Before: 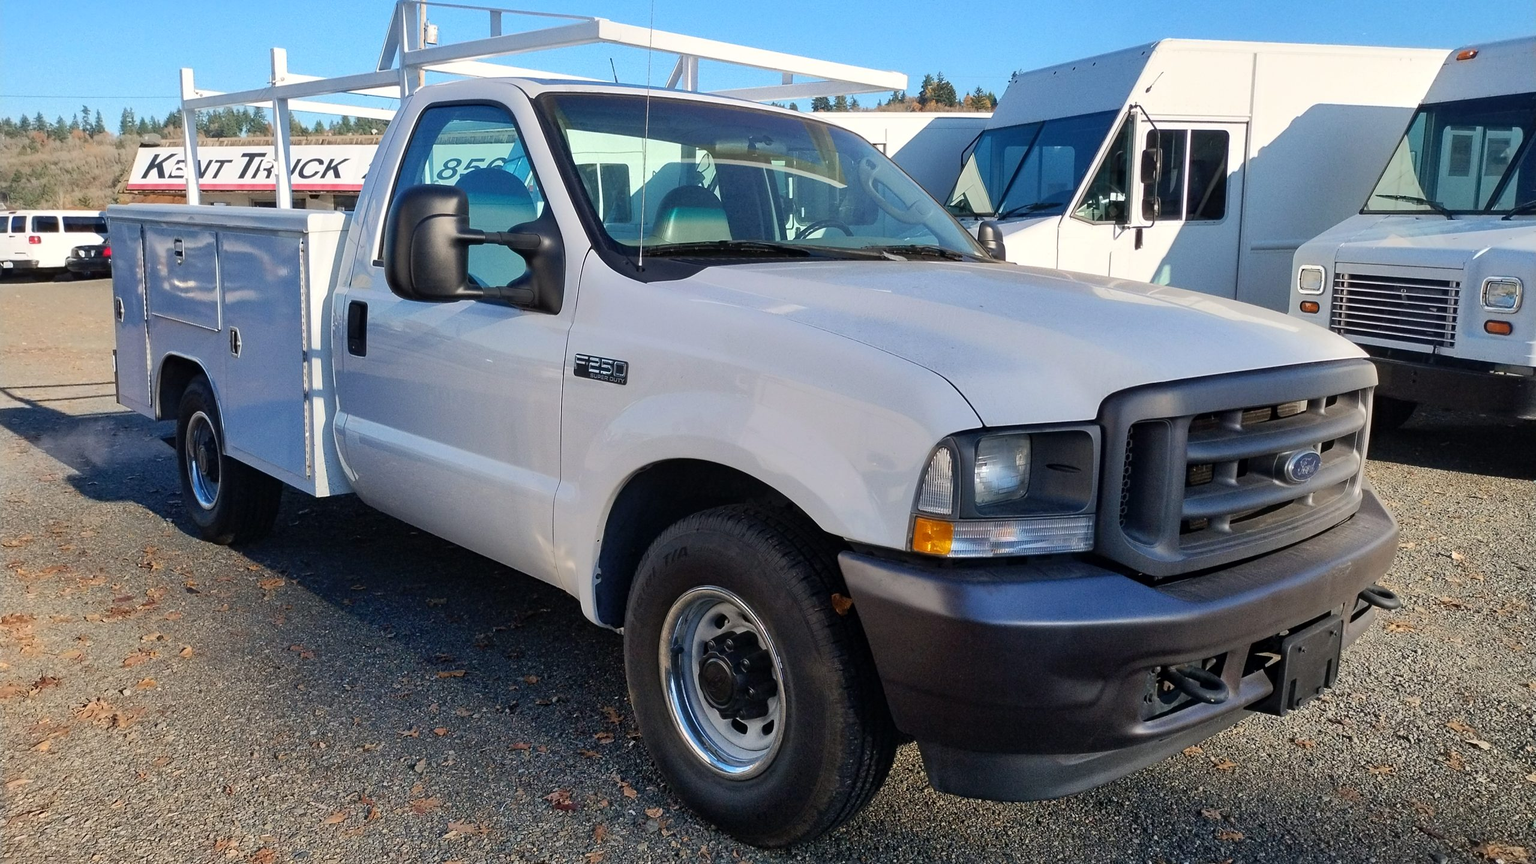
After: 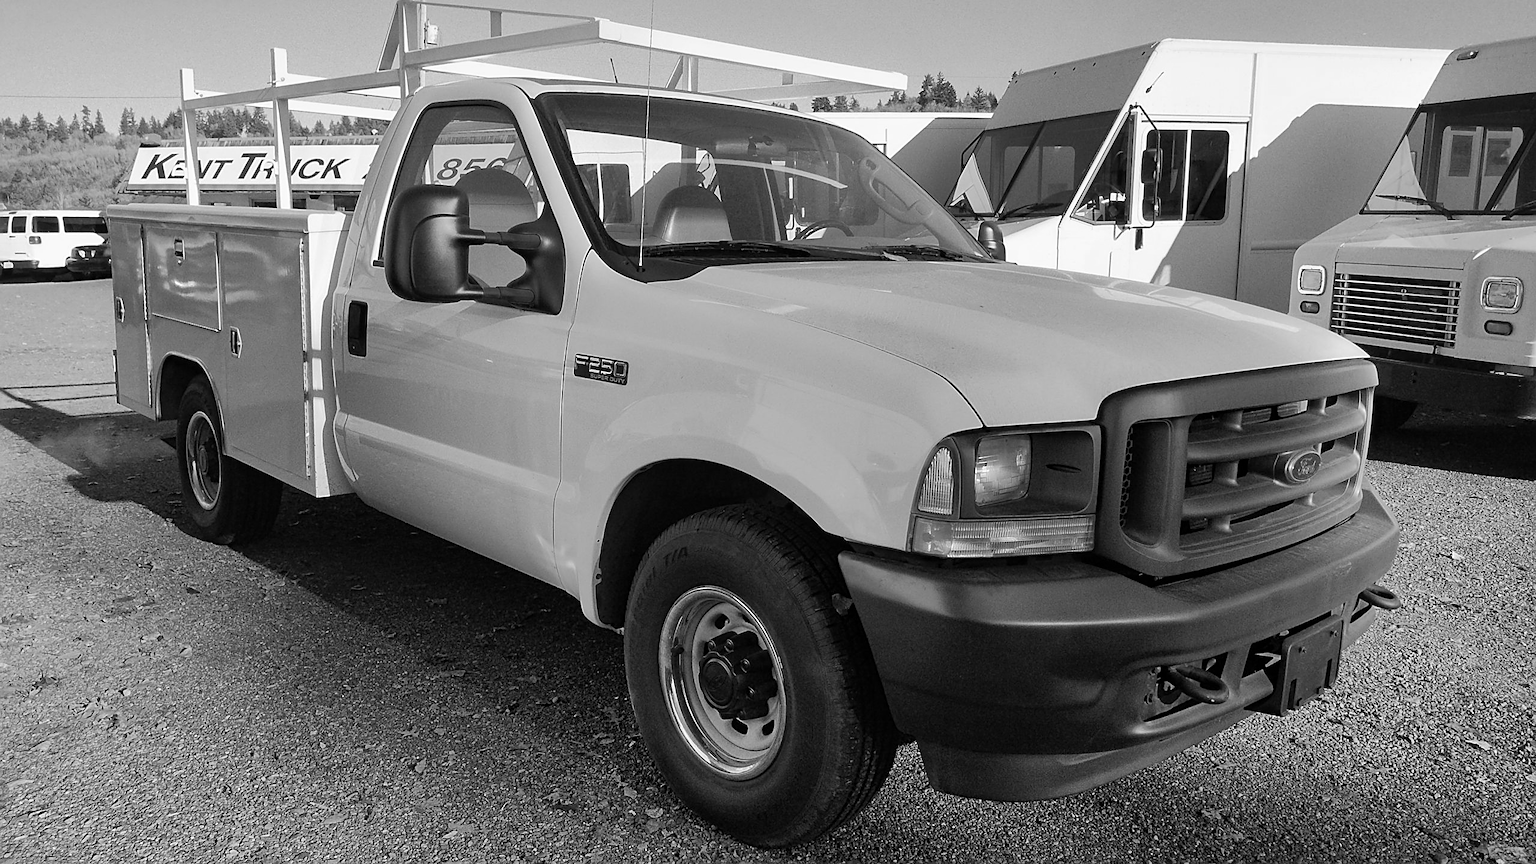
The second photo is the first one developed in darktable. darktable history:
monochrome: a 32, b 64, size 2.3
sharpen: on, module defaults
